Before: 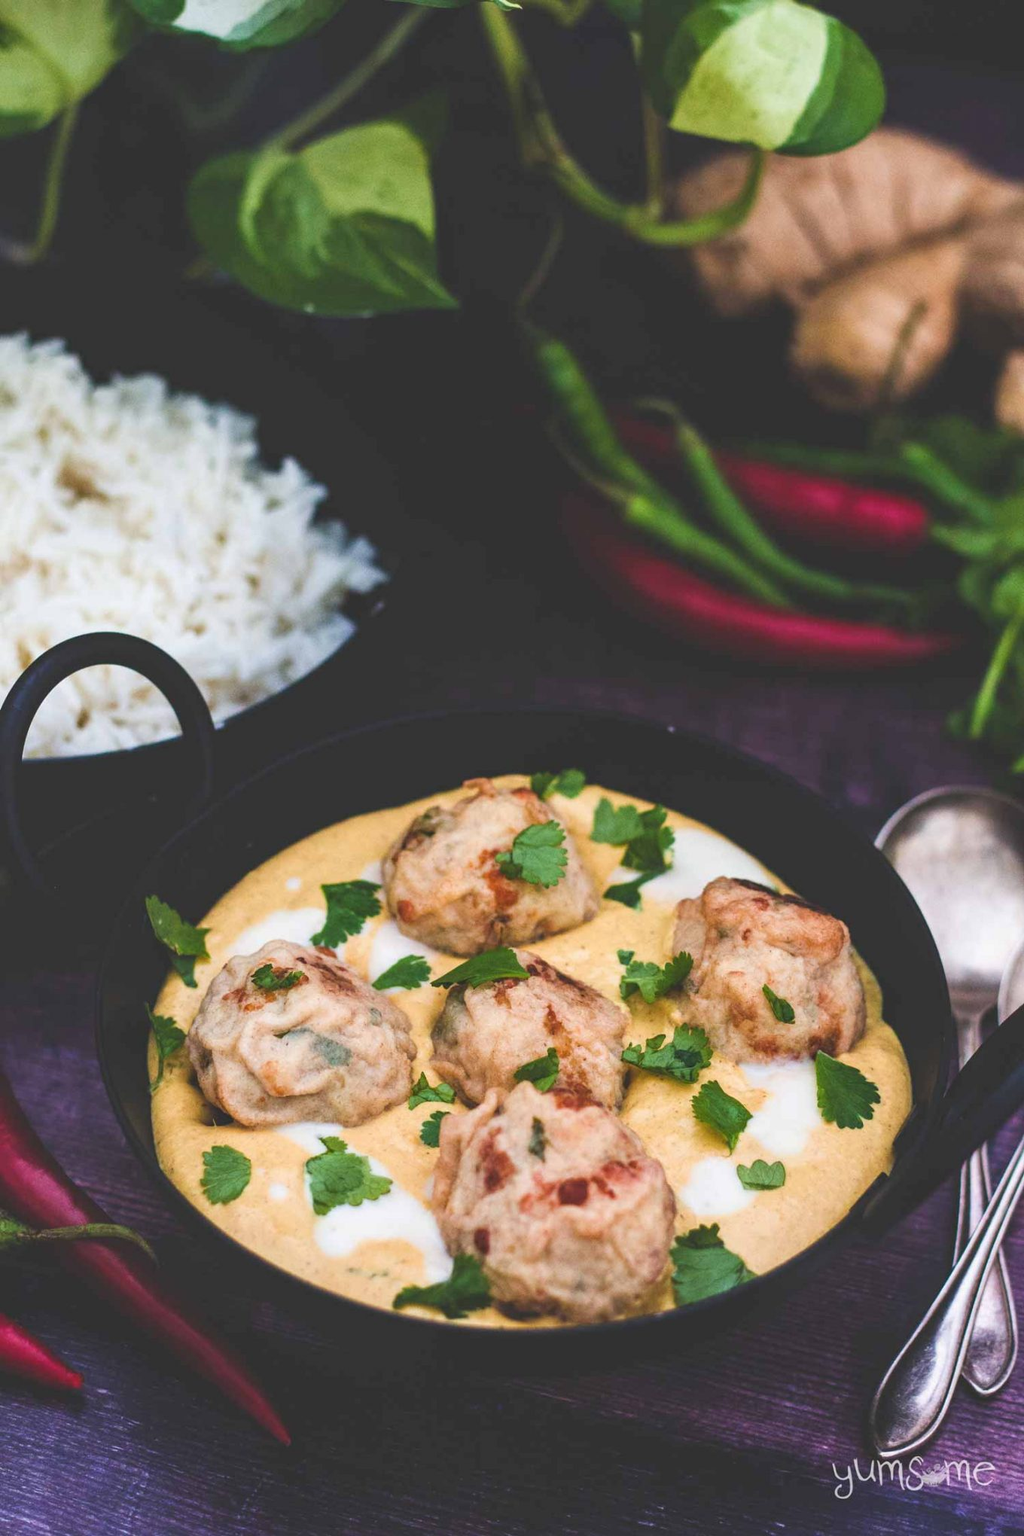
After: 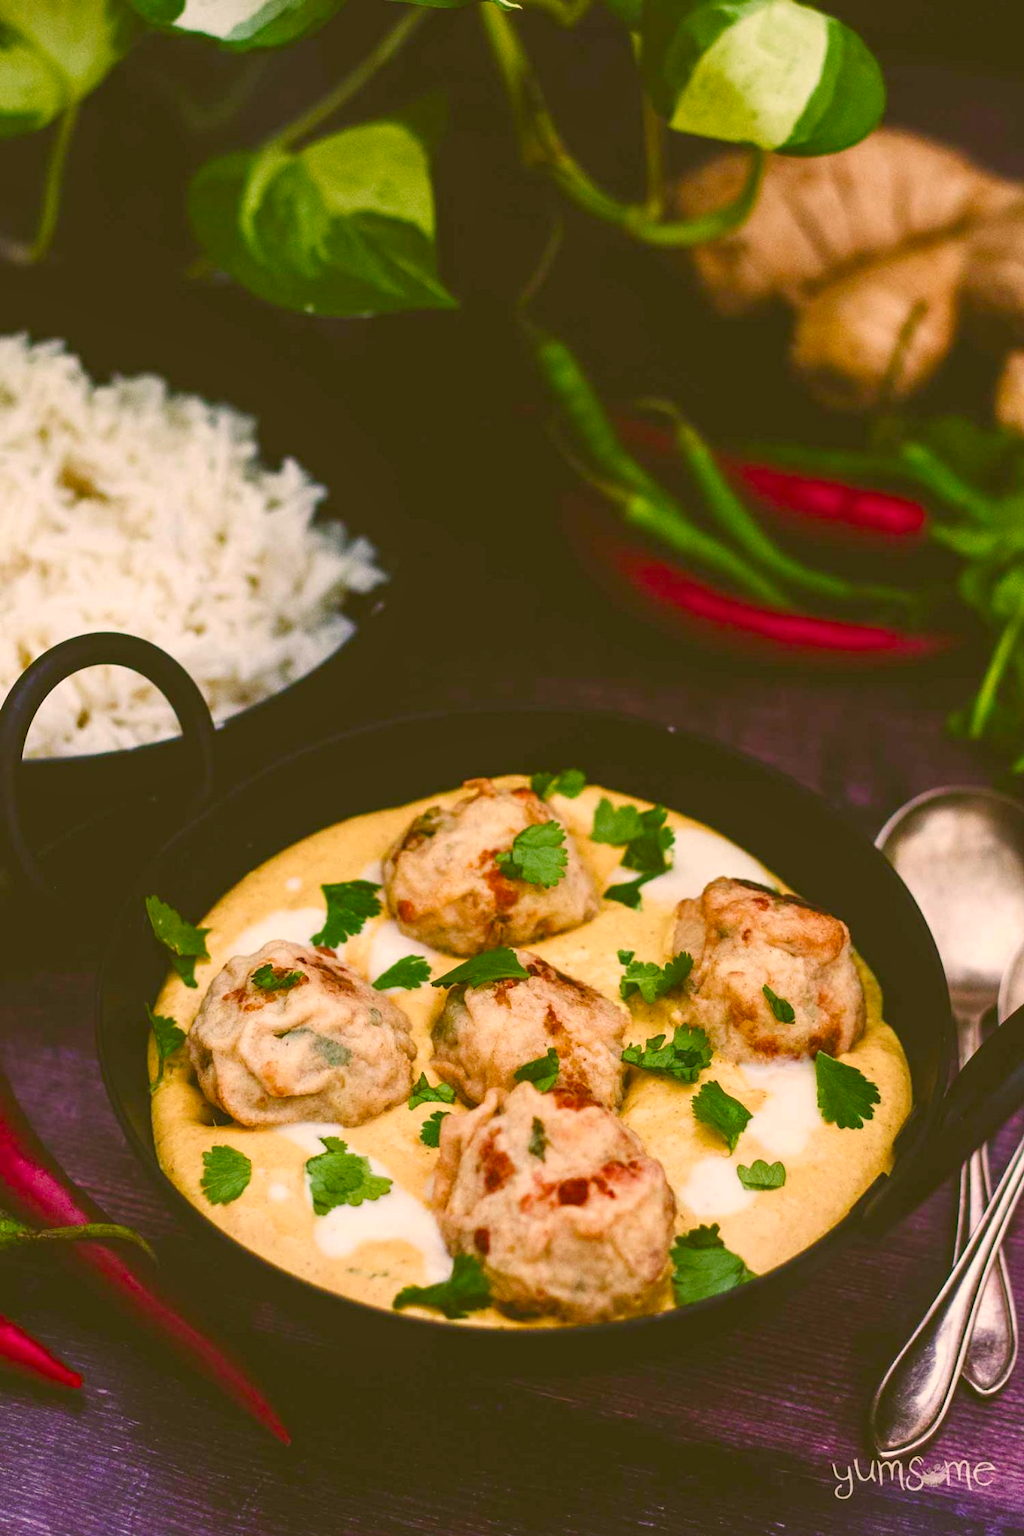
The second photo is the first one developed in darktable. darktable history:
color balance rgb: perceptual saturation grading › global saturation 20%, perceptual saturation grading › highlights -25%, perceptual saturation grading › shadows 50%
tone equalizer: on, module defaults
color correction: highlights a* 8.98, highlights b* 15.09, shadows a* -0.49, shadows b* 26.52
